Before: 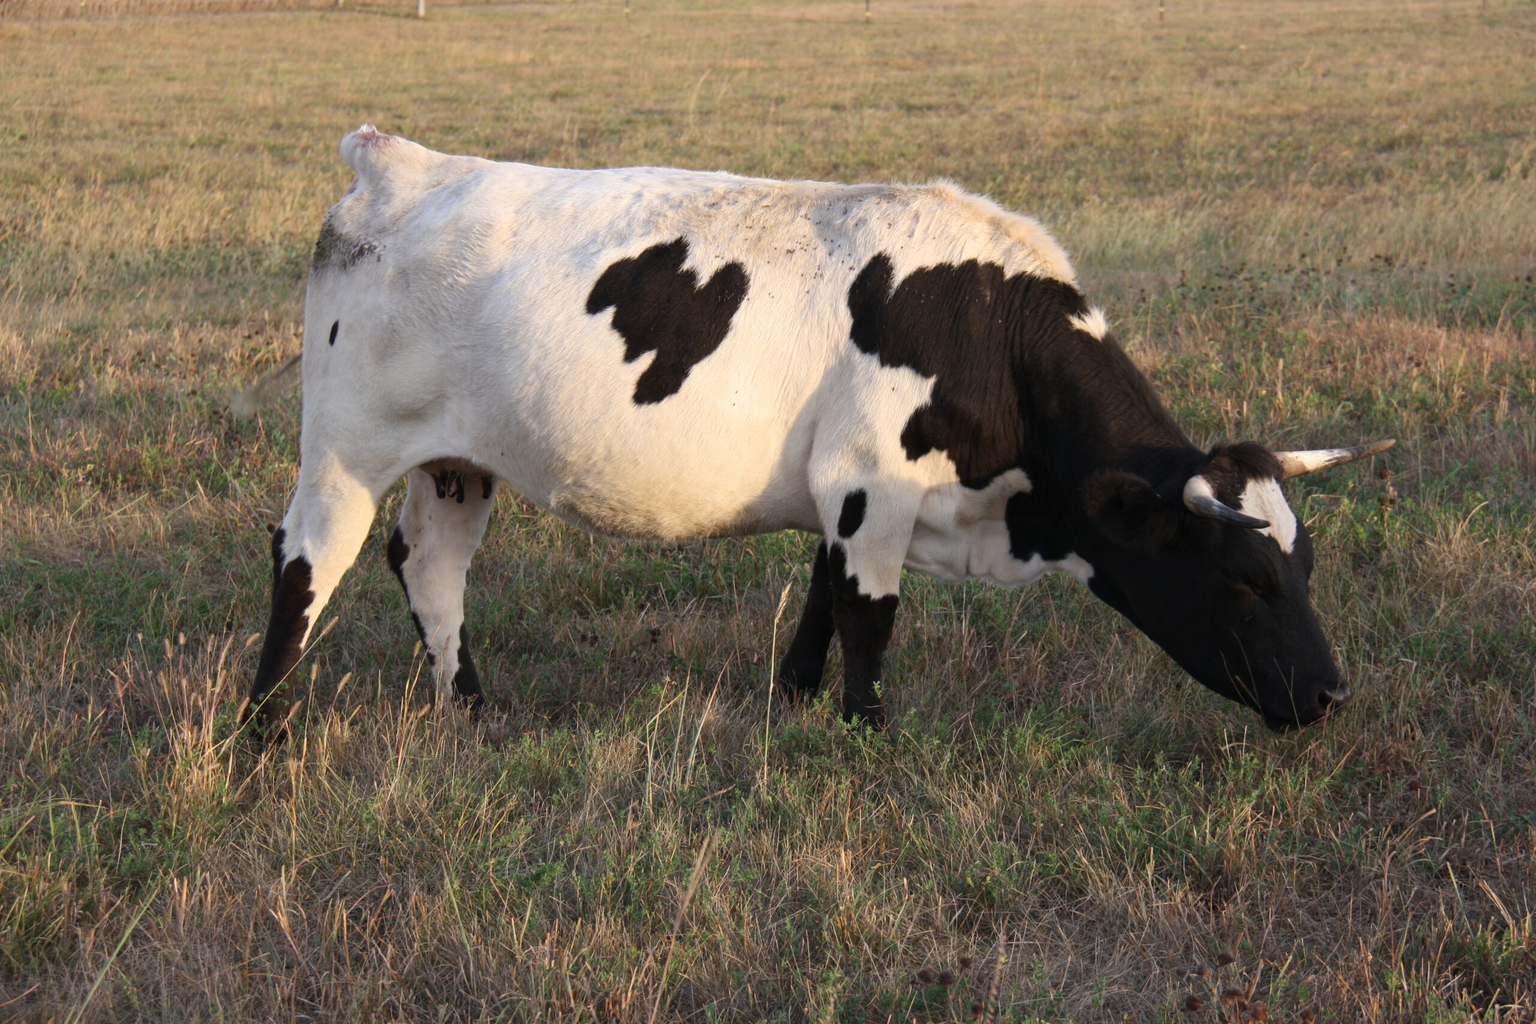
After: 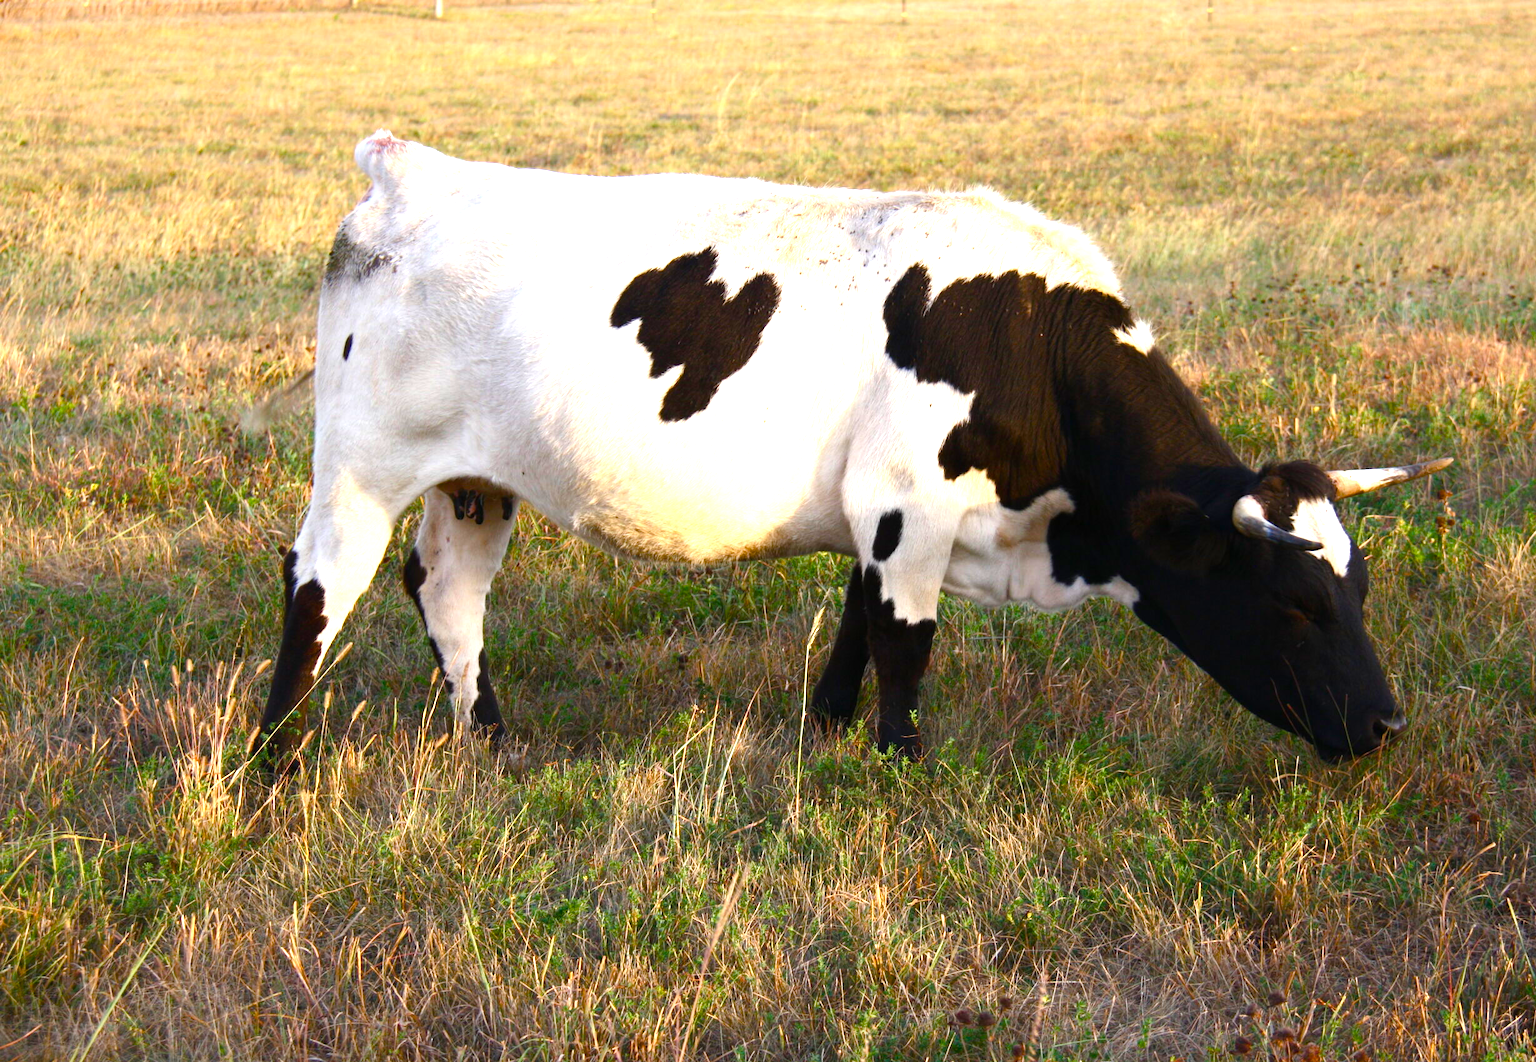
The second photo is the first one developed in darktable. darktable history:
tone equalizer: -8 EV -0.71 EV, -7 EV -0.715 EV, -6 EV -0.631 EV, -5 EV -0.398 EV, -3 EV 0.387 EV, -2 EV 0.6 EV, -1 EV 0.694 EV, +0 EV 0.769 EV, edges refinement/feathering 500, mask exposure compensation -1.57 EV, preserve details guided filter
exposure: exposure 0.609 EV, compensate exposure bias true, compensate highlight preservation false
color balance rgb: linear chroma grading › shadows 10.22%, linear chroma grading › highlights 9.587%, linear chroma grading › global chroma 15.504%, linear chroma grading › mid-tones 14.999%, perceptual saturation grading › global saturation 45%, perceptual saturation grading › highlights -50.057%, perceptual saturation grading › shadows 30.149%, global vibrance 20%
crop: right 3.969%, bottom 0.02%
